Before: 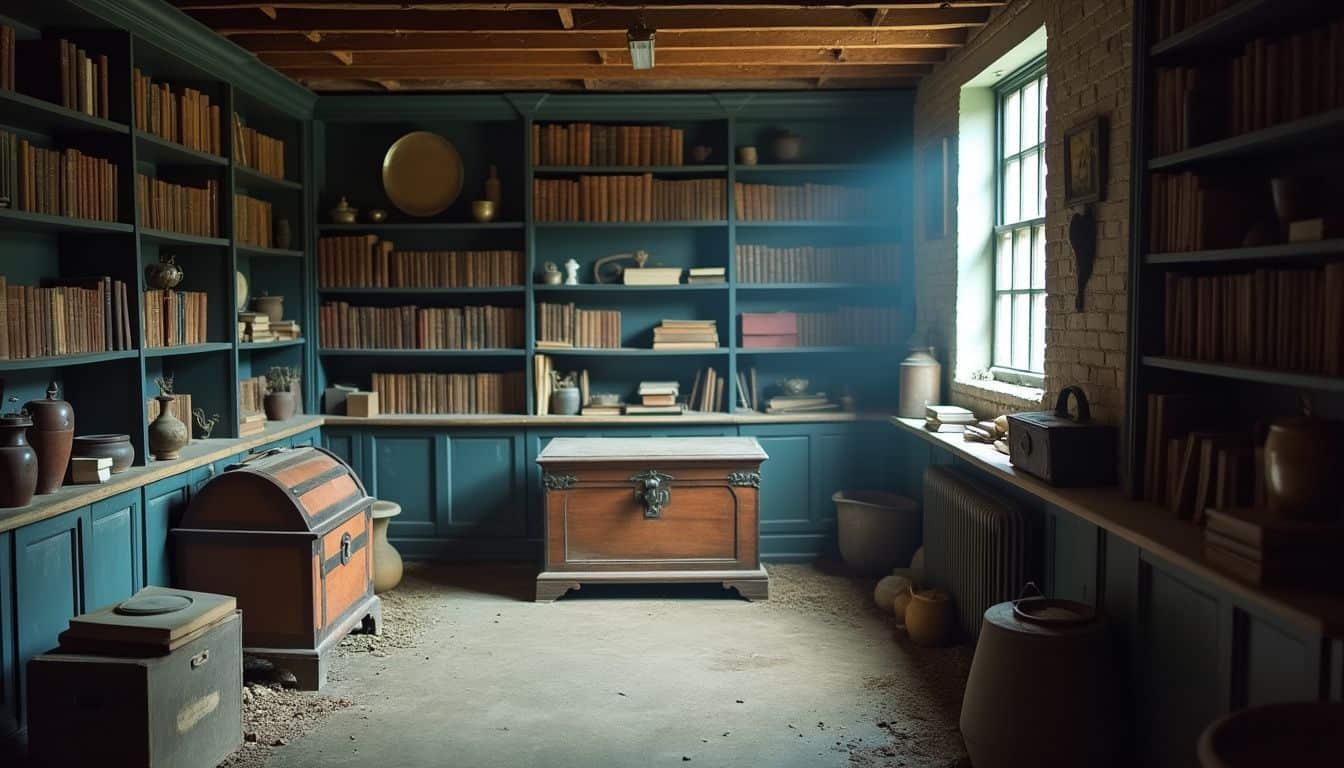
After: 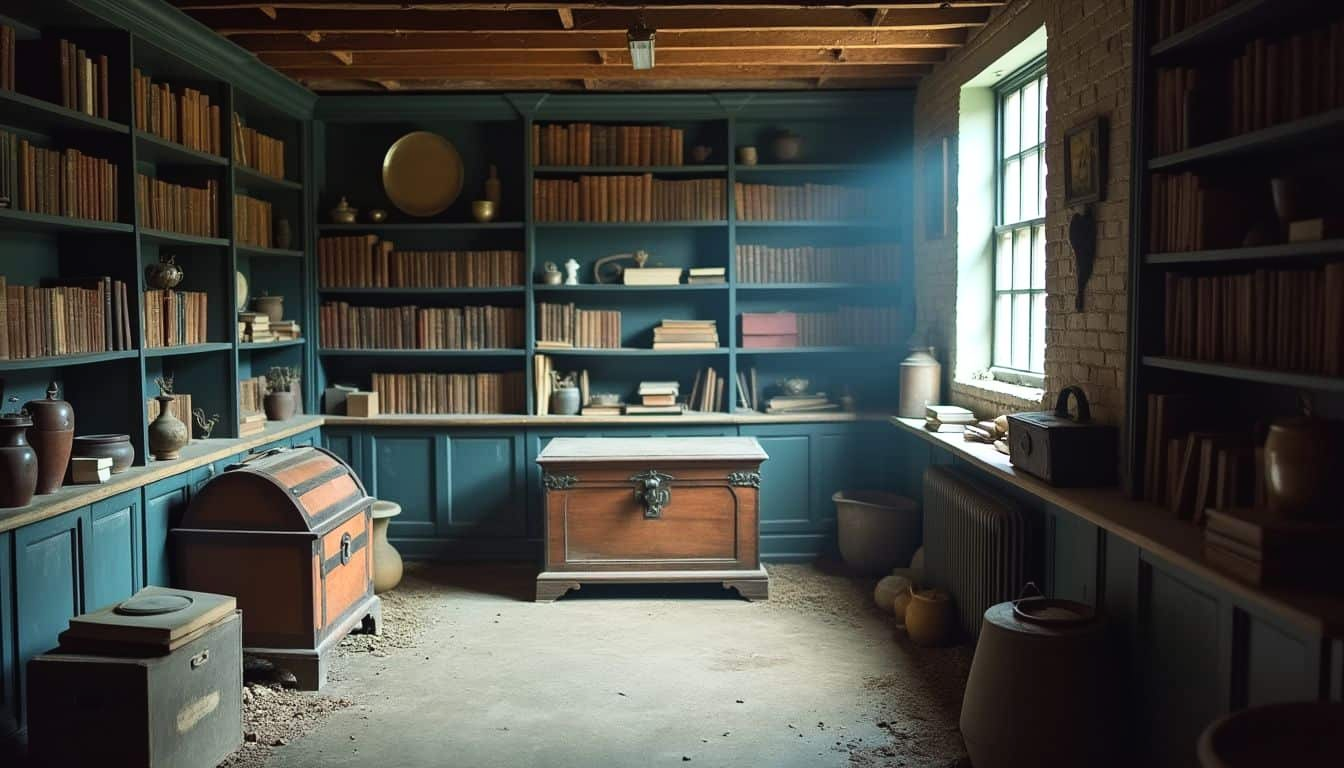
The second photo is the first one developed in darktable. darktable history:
tone curve: curves: ch0 [(0, 0) (0.003, 0.019) (0.011, 0.022) (0.025, 0.03) (0.044, 0.049) (0.069, 0.08) (0.1, 0.111) (0.136, 0.144) (0.177, 0.189) (0.224, 0.23) (0.277, 0.285) (0.335, 0.356) (0.399, 0.428) (0.468, 0.511) (0.543, 0.597) (0.623, 0.682) (0.709, 0.773) (0.801, 0.865) (0.898, 0.945) (1, 1)], color space Lab, independent channels, preserve colors none
